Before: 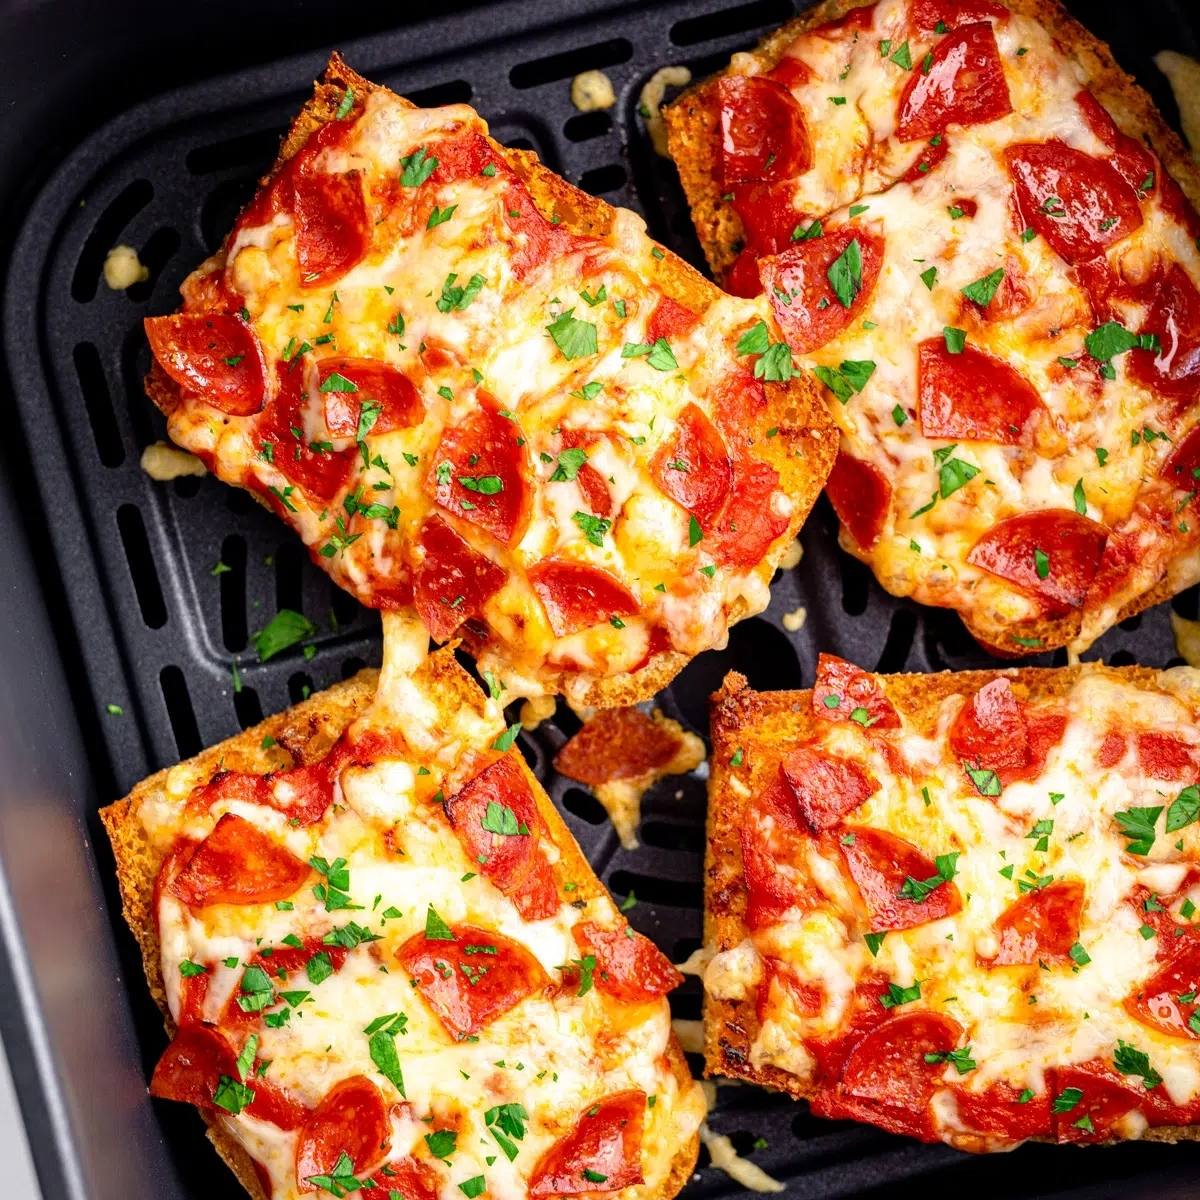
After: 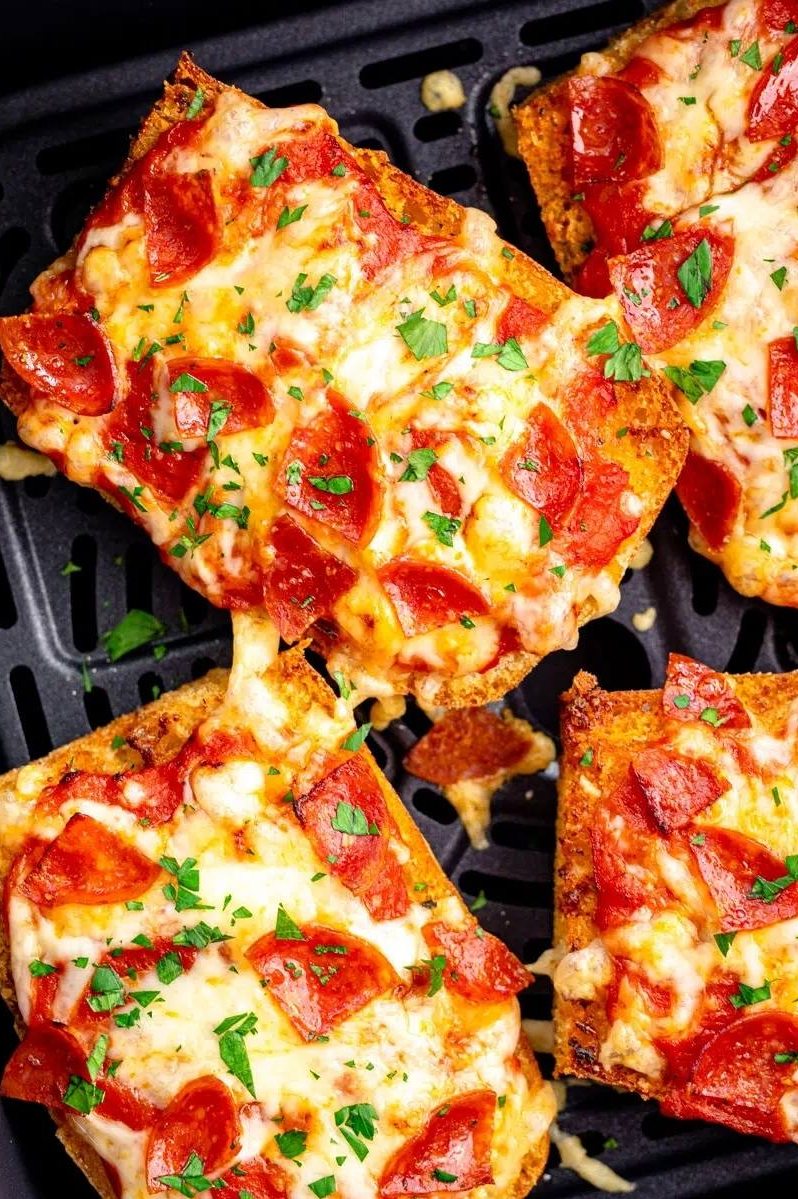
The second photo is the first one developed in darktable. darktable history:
crop and rotate: left 12.549%, right 20.945%
